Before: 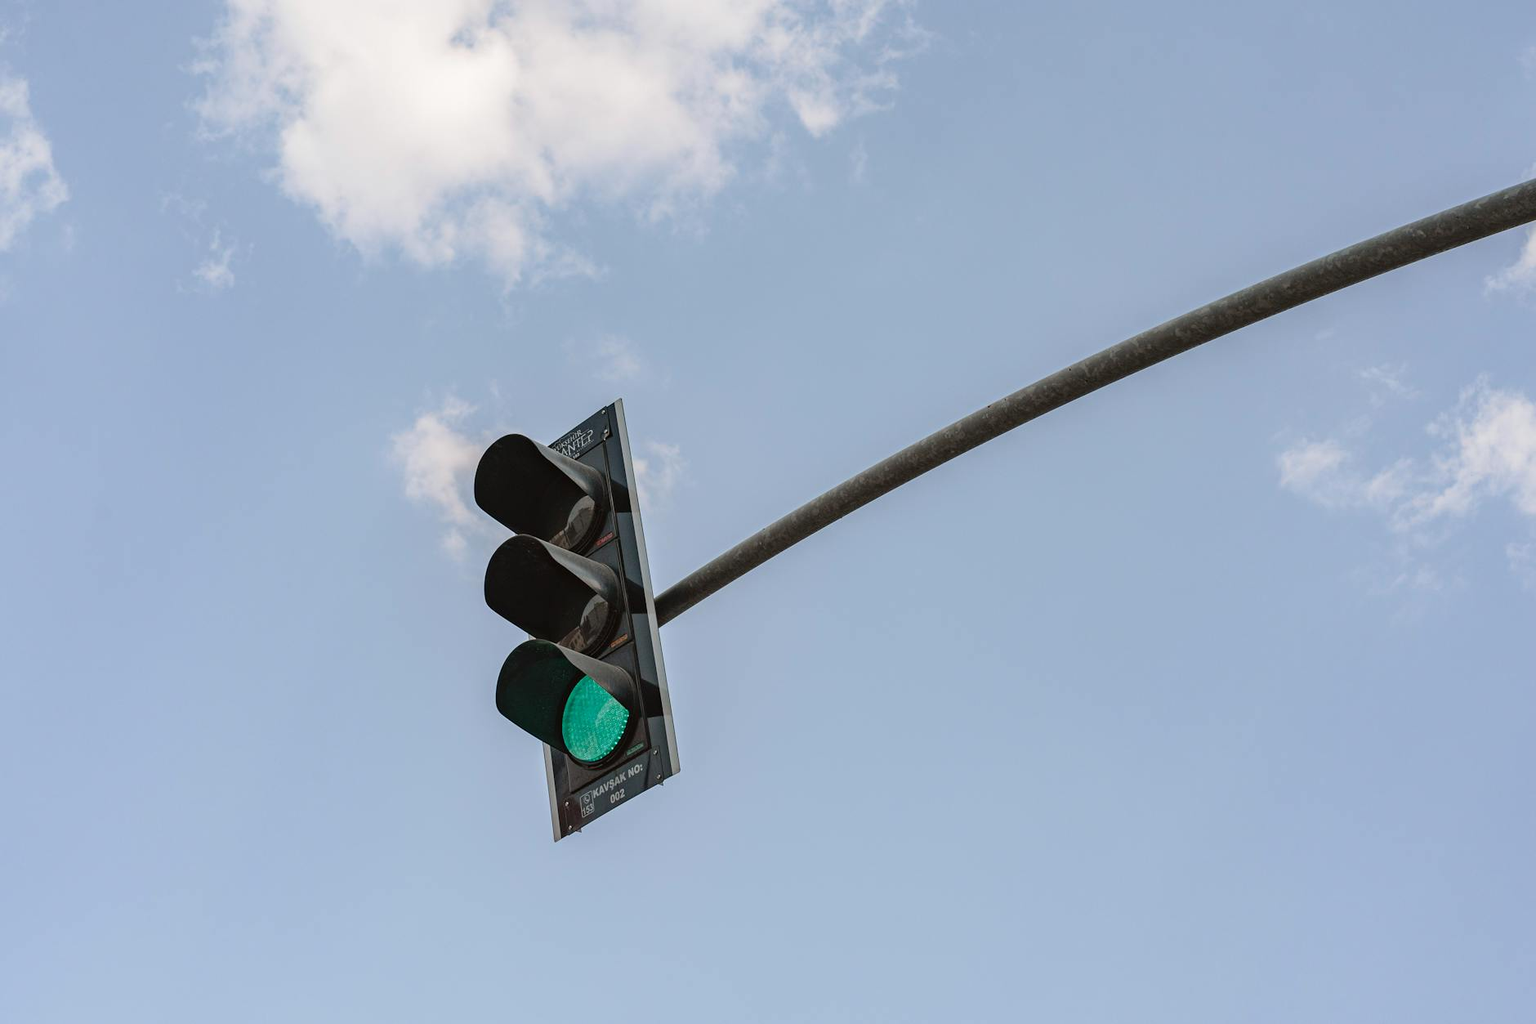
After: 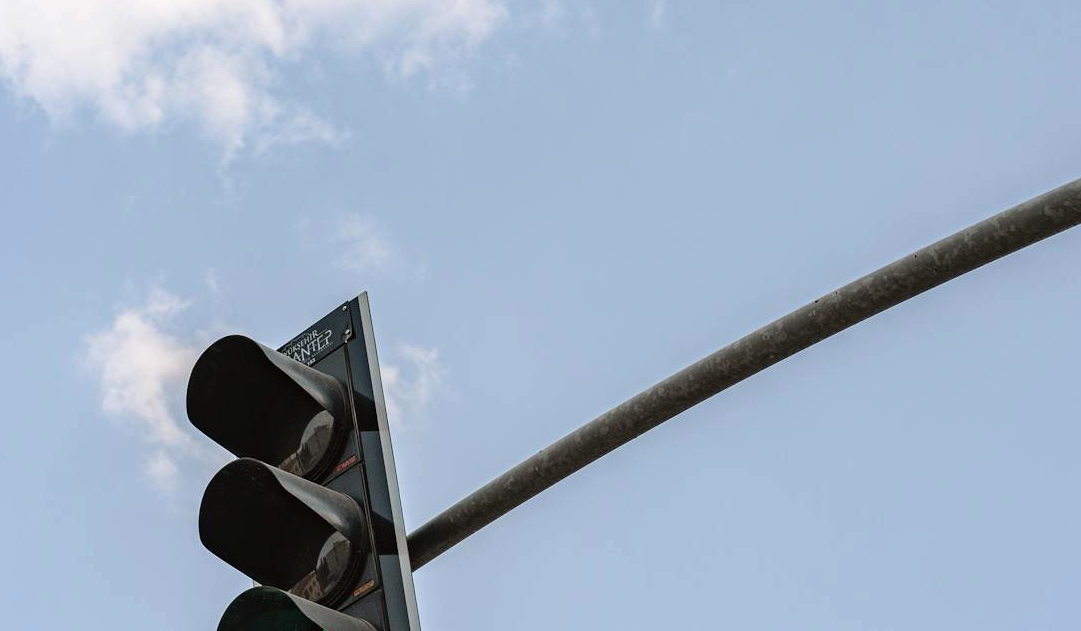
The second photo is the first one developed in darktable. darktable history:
exposure: compensate highlight preservation false
crop: left 20.989%, top 15.717%, right 21.505%, bottom 33.885%
color balance rgb: power › hue 74.06°, perceptual saturation grading › global saturation -1.049%, perceptual brilliance grading › global brilliance 2.951%, perceptual brilliance grading › highlights -2.695%, perceptual brilliance grading › shadows 3.772%, global vibrance 6.657%, contrast 12.784%, saturation formula JzAzBz (2021)
